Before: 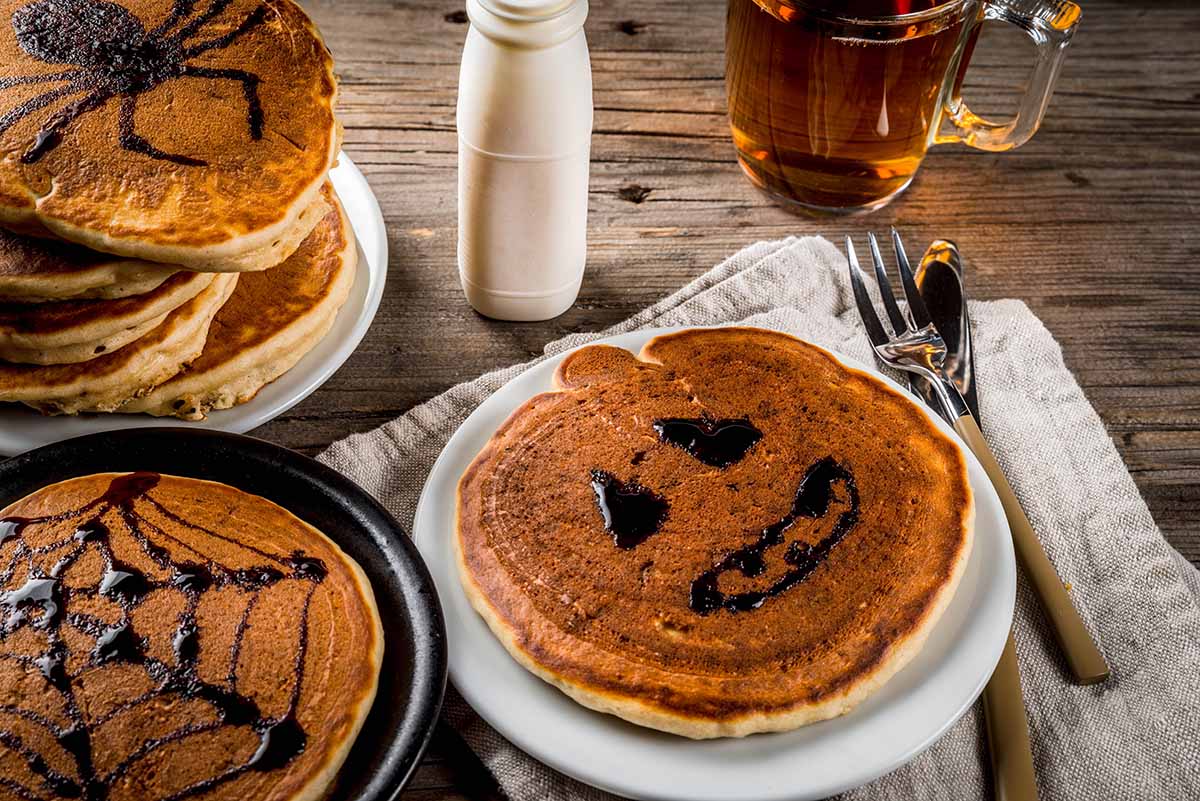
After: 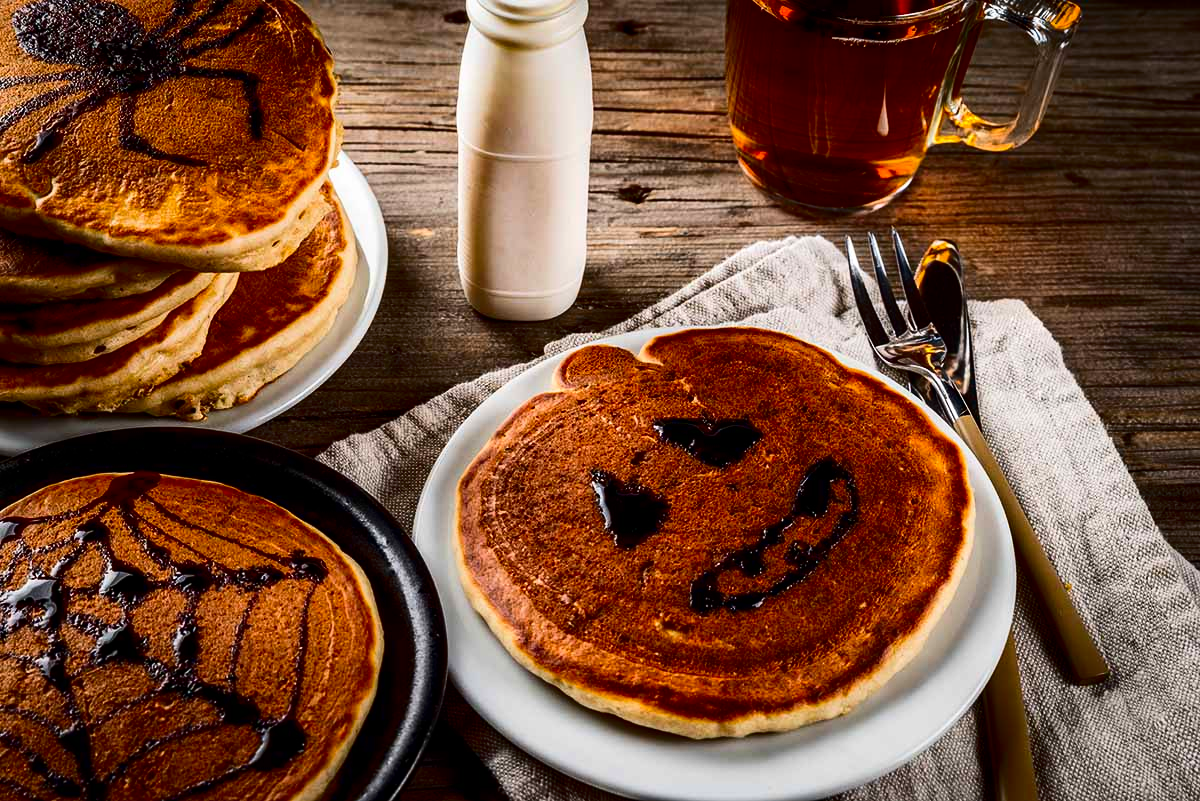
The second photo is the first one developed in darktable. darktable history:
contrast brightness saturation: contrast 0.217, brightness -0.184, saturation 0.238
